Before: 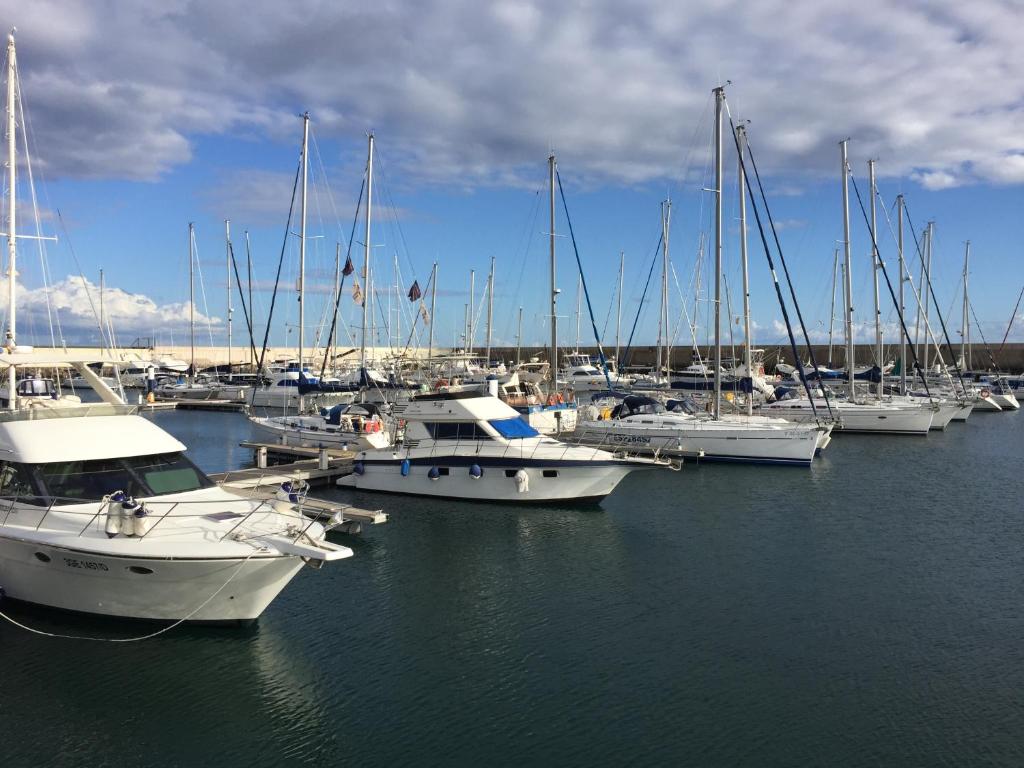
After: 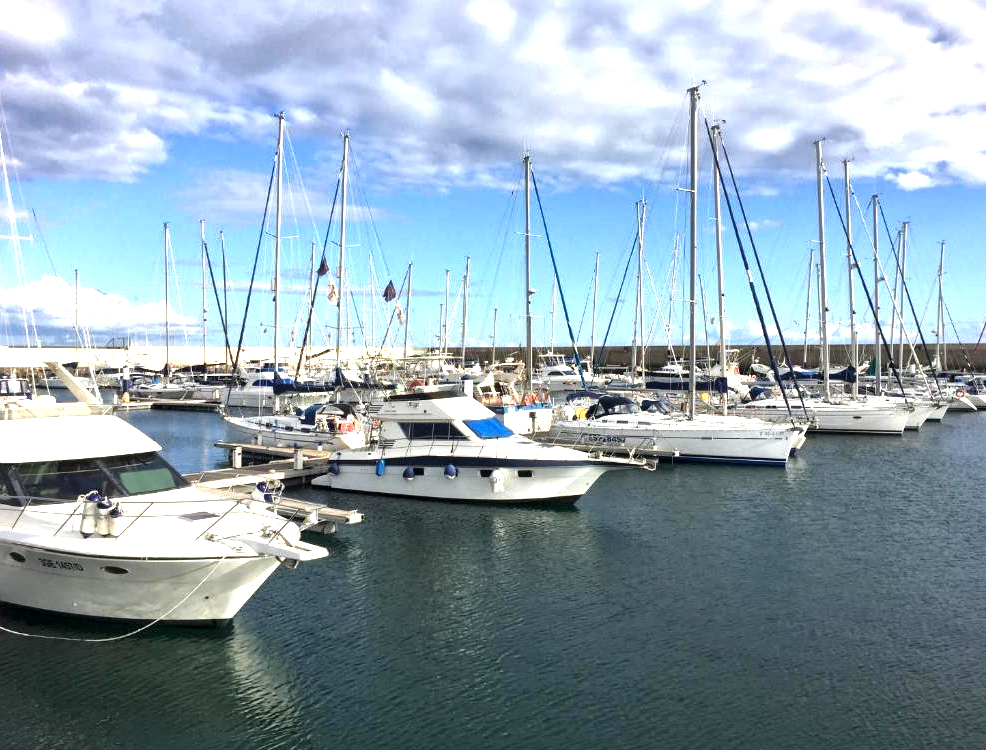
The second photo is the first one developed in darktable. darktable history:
local contrast: mode bilateral grid, contrast 20, coarseness 19, detail 163%, midtone range 0.2
crop and rotate: left 2.536%, right 1.107%, bottom 2.246%
exposure: black level correction 0, exposure 1.1 EV, compensate highlight preservation false
